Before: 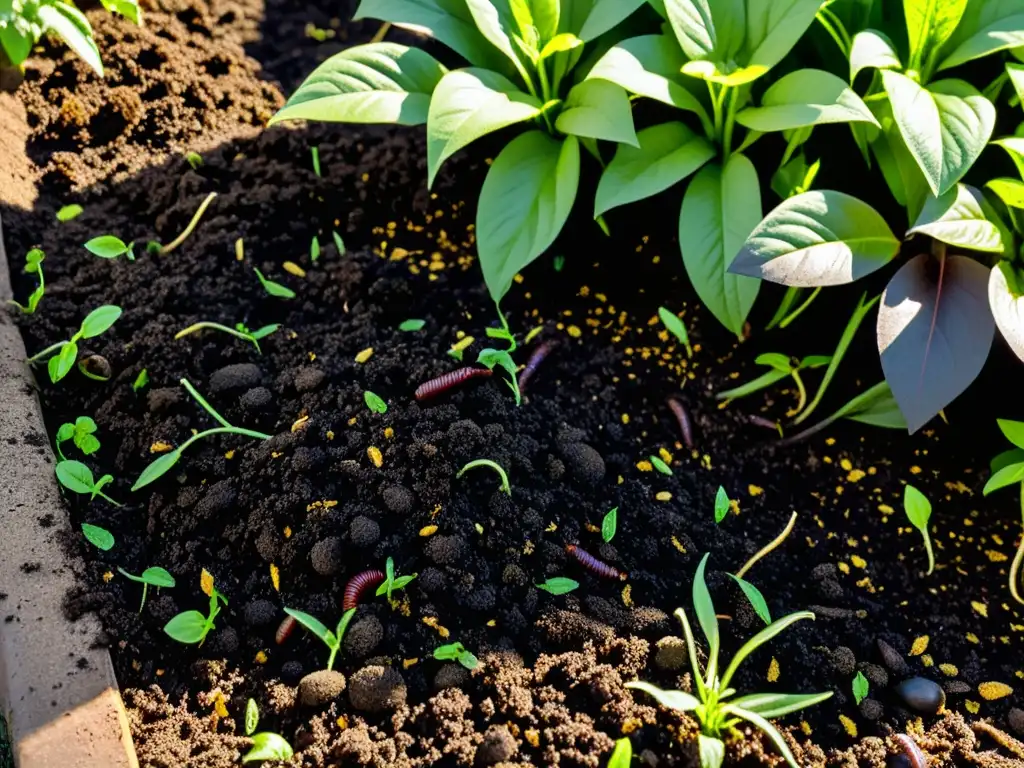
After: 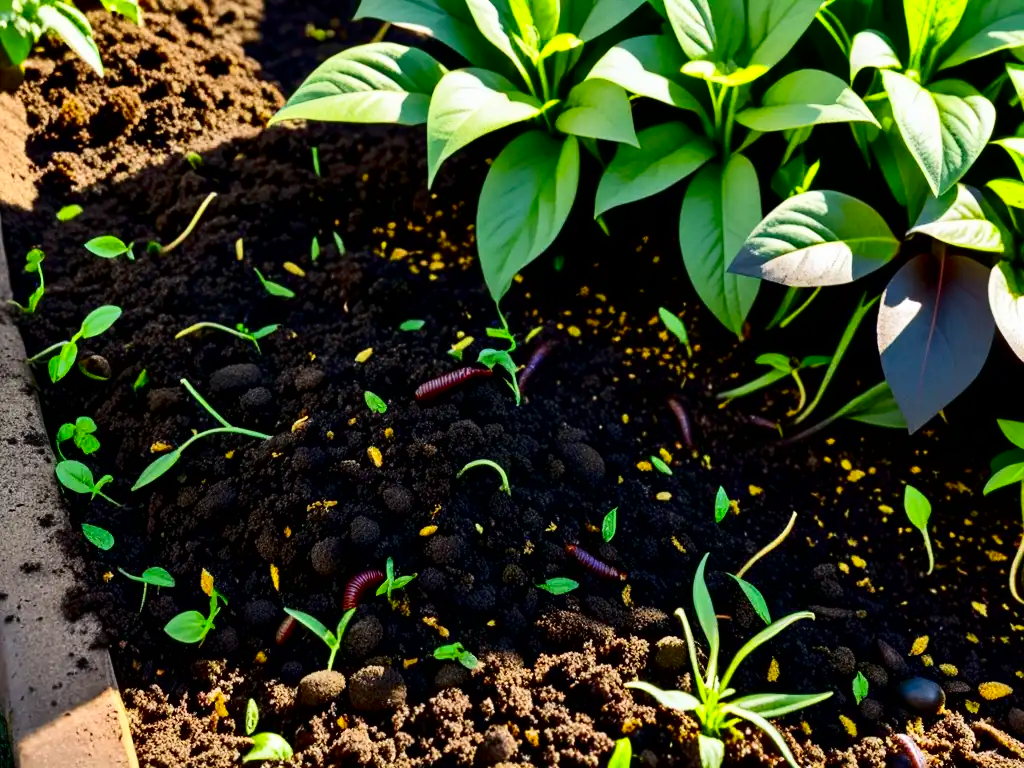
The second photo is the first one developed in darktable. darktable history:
contrast brightness saturation: contrast 0.194, brightness -0.11, saturation 0.207
